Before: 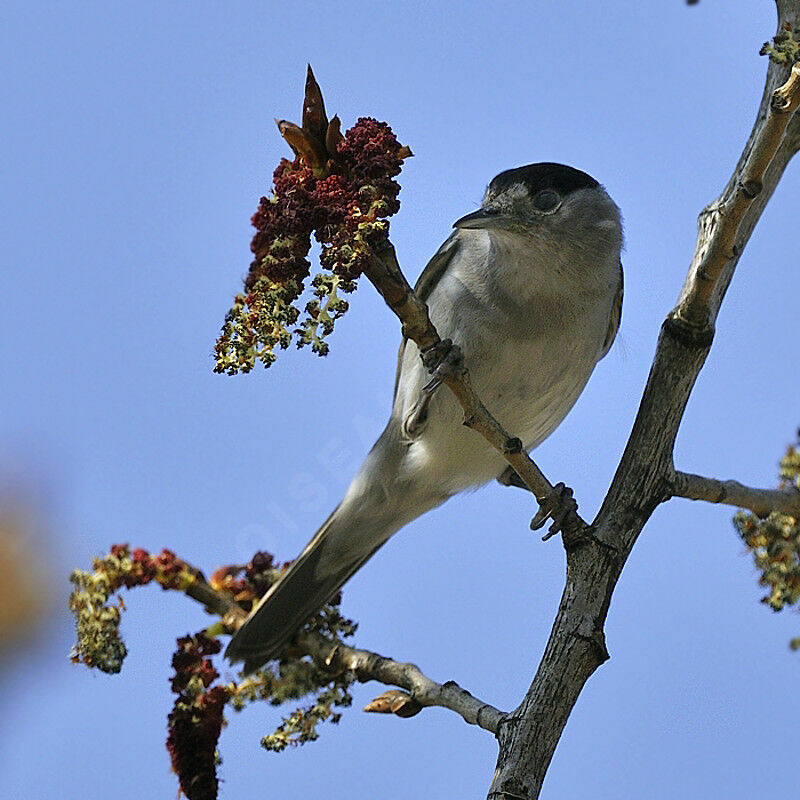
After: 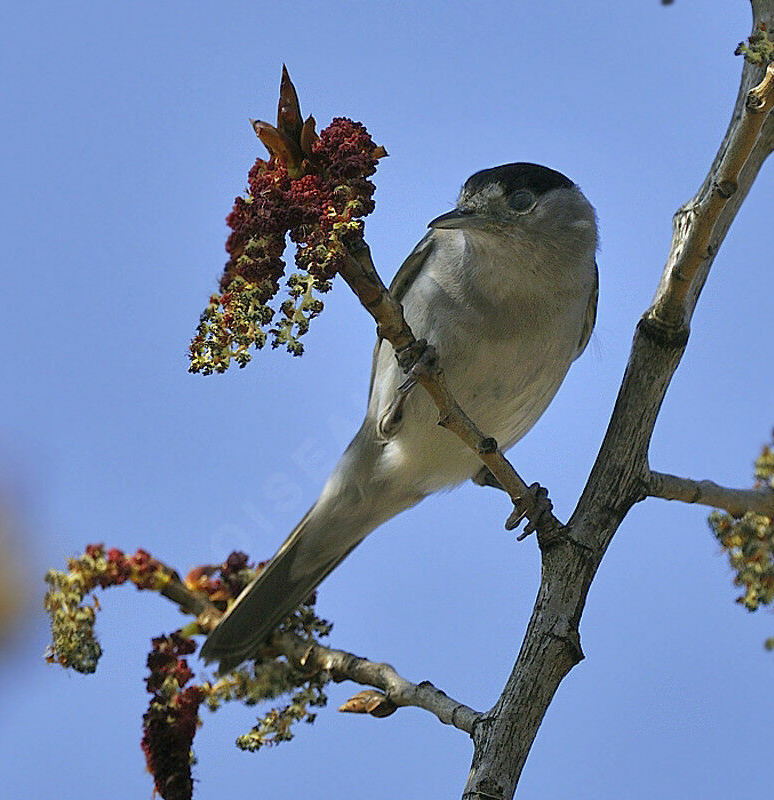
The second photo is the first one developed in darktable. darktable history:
crop and rotate: left 3.173%
shadows and highlights: on, module defaults
